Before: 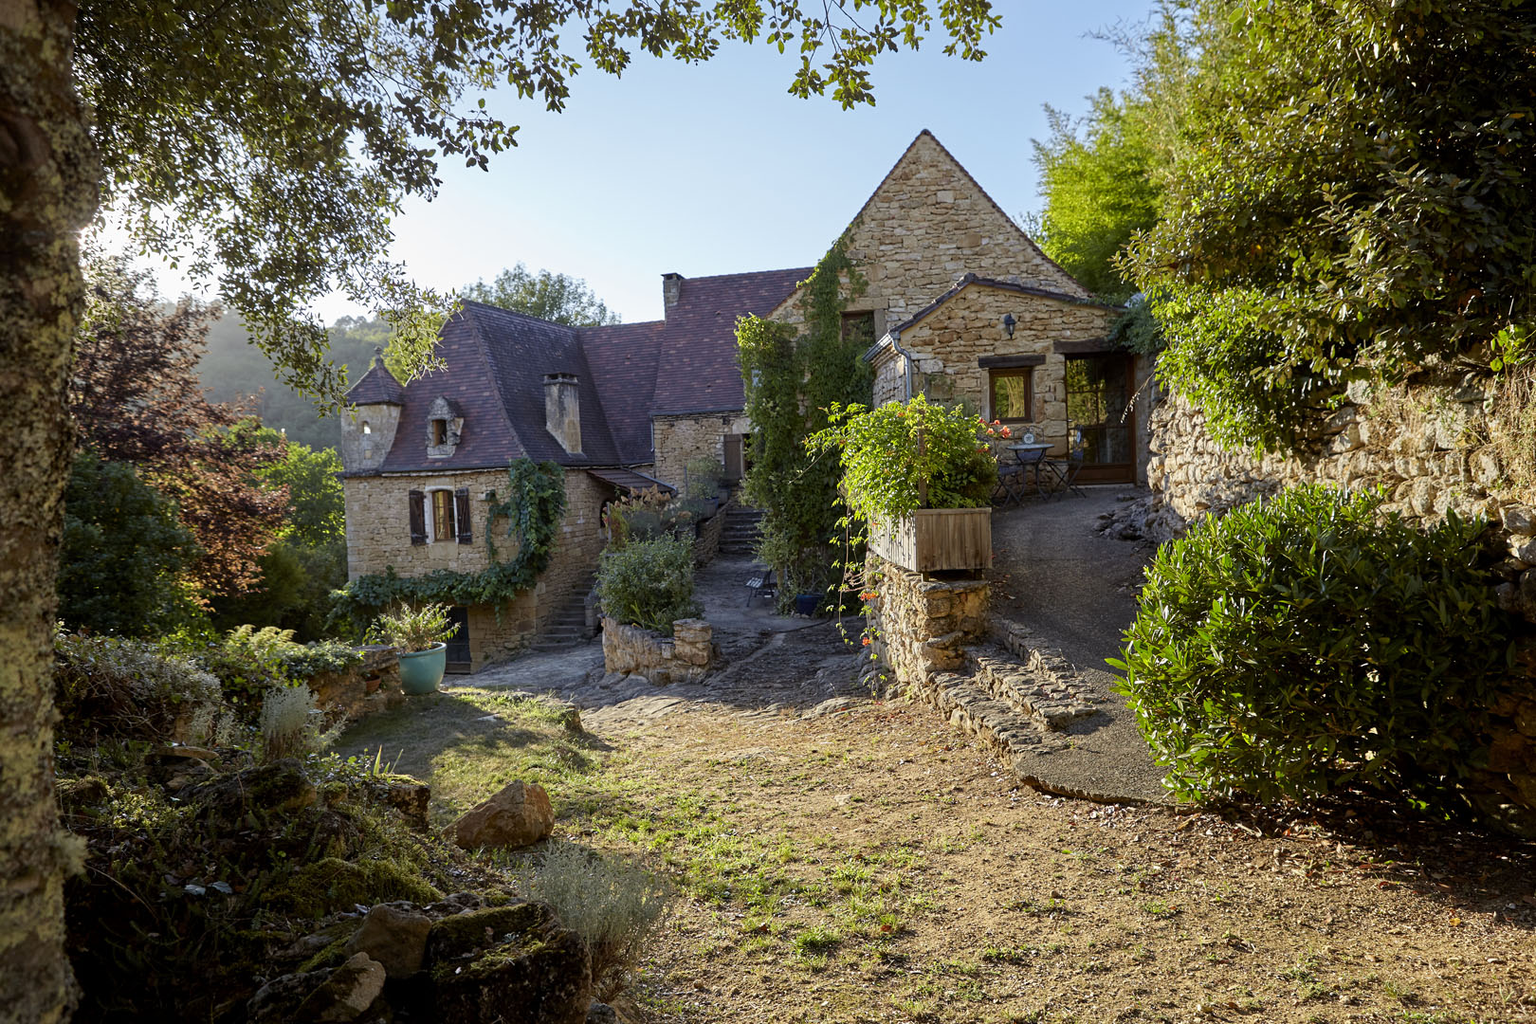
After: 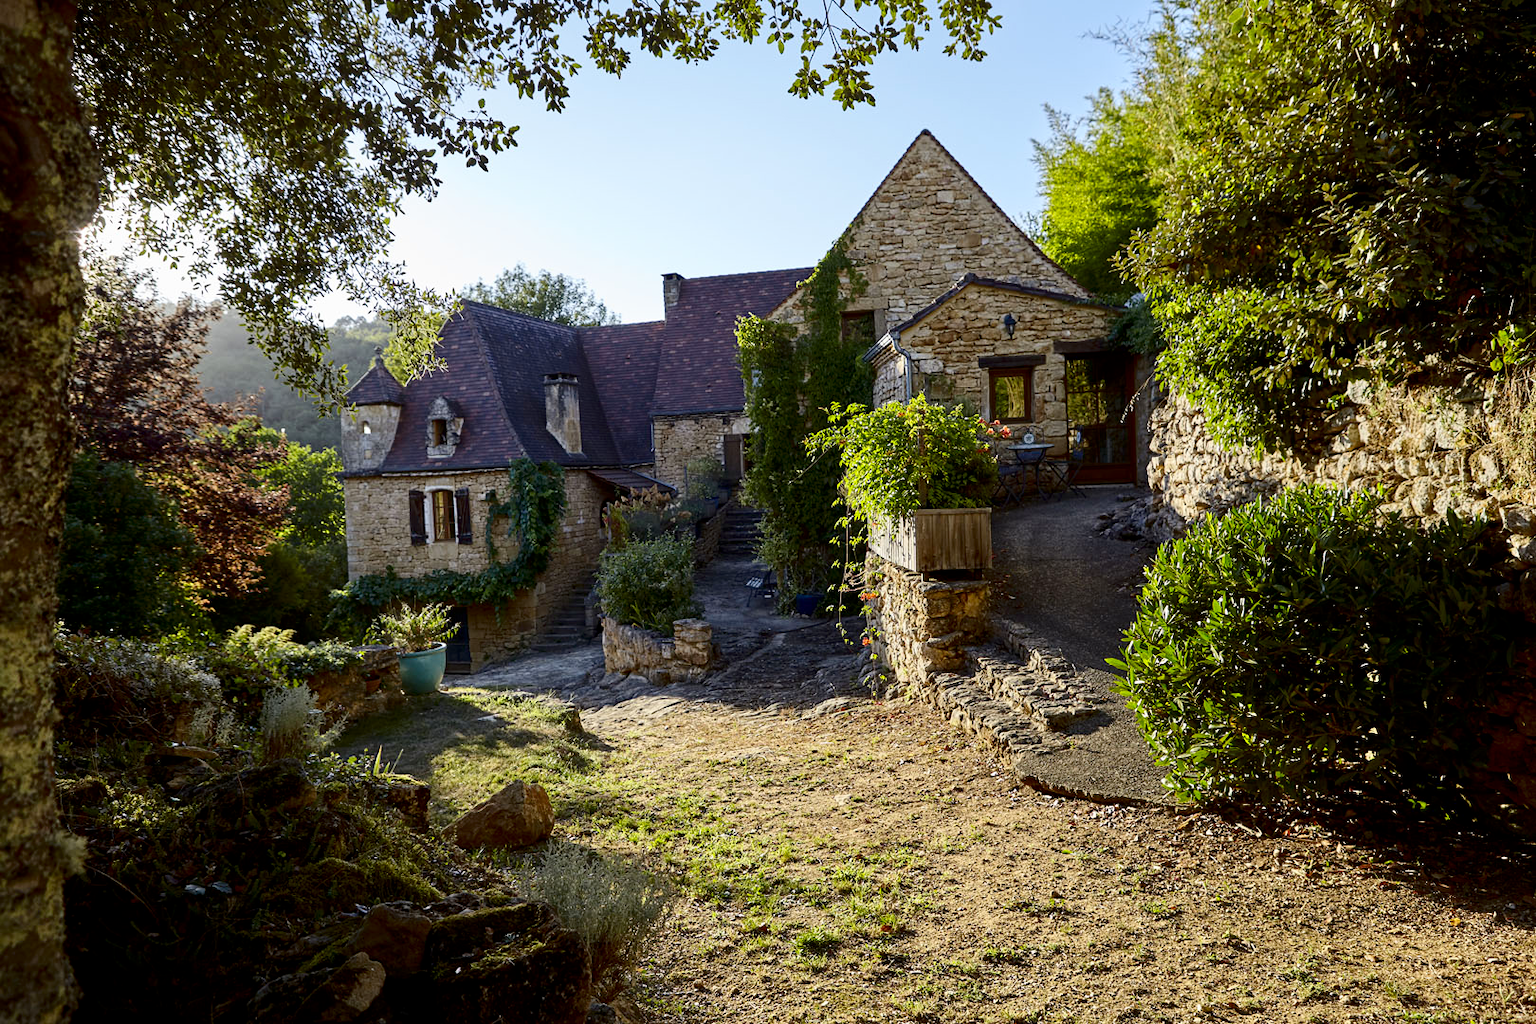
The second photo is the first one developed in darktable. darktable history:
contrast brightness saturation: contrast 0.199, brightness -0.112, saturation 0.097
